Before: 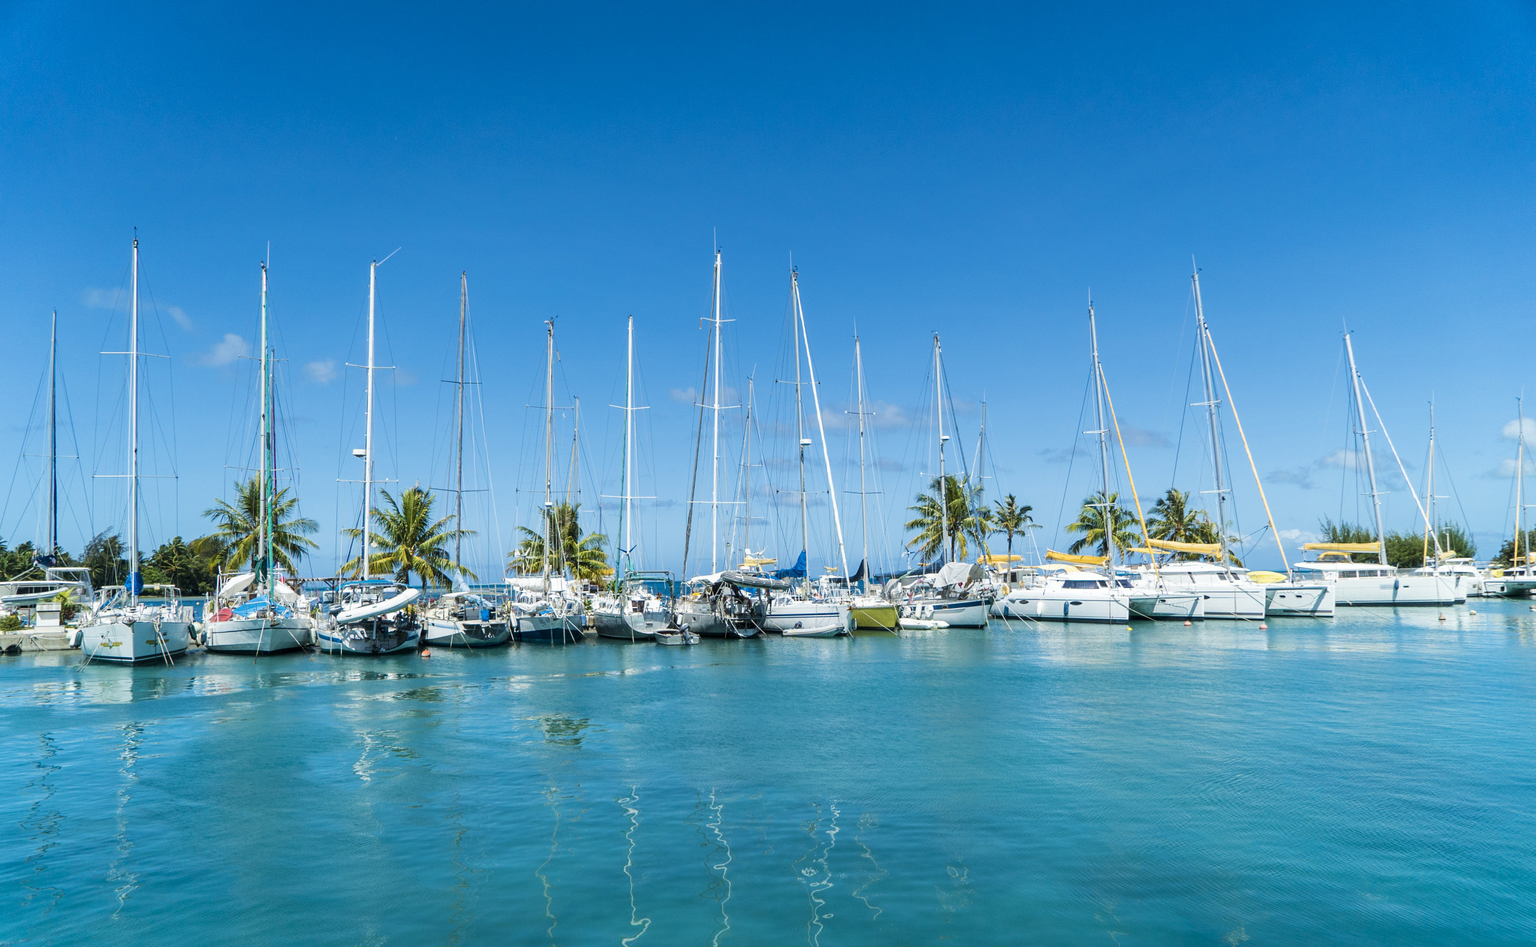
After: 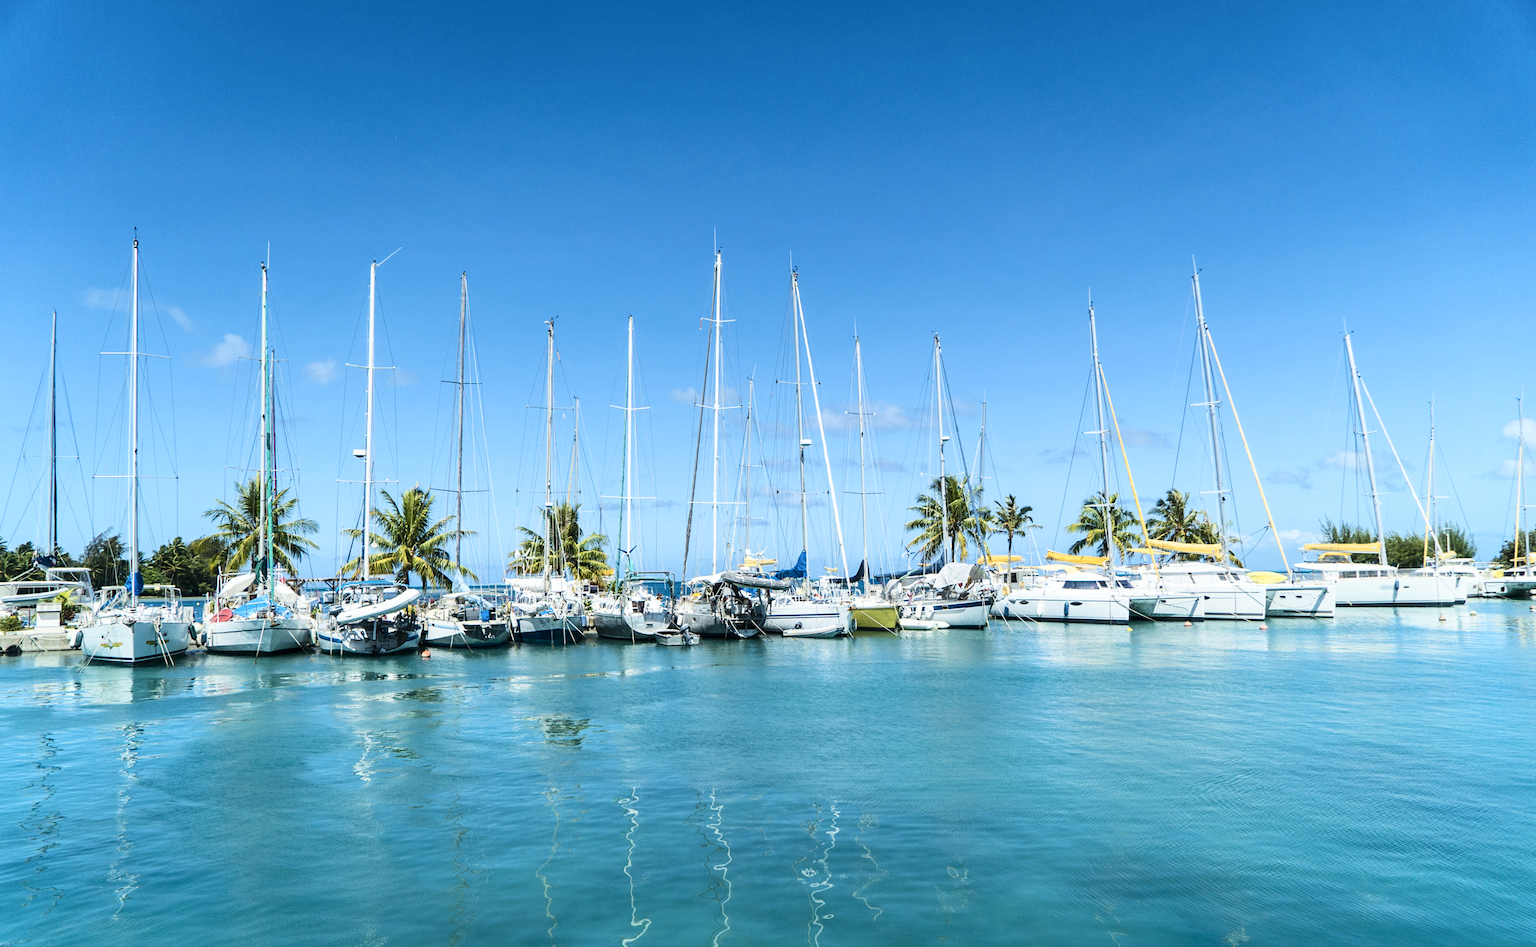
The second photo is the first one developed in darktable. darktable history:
contrast brightness saturation: contrast 0.24, brightness 0.09
tone equalizer: on, module defaults
